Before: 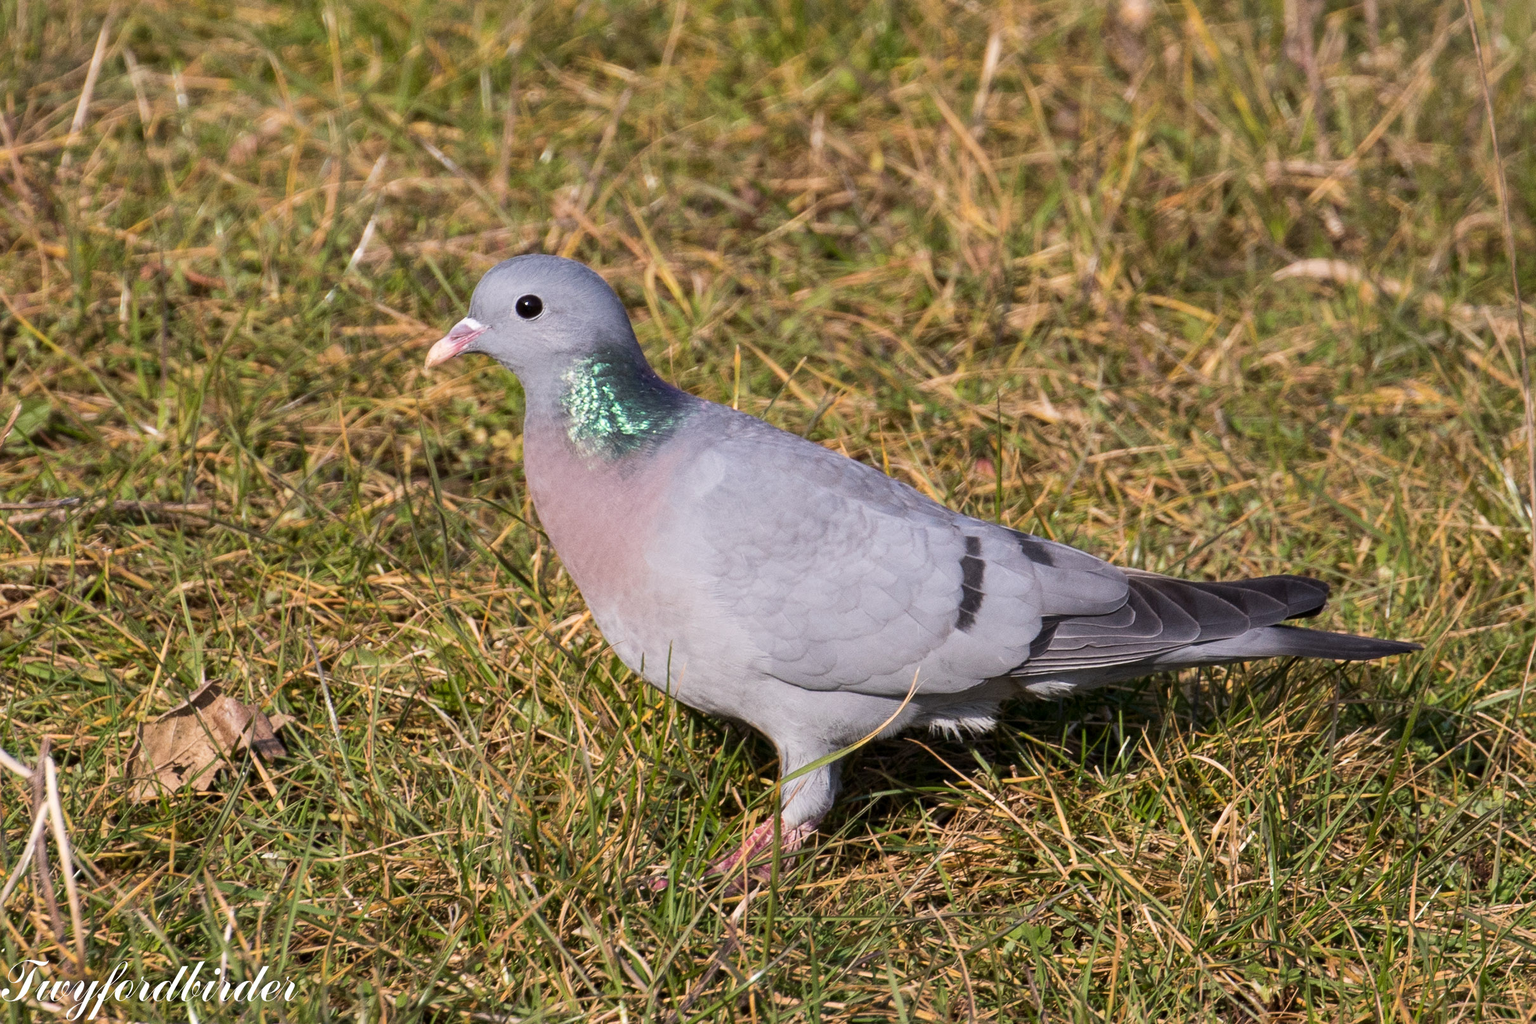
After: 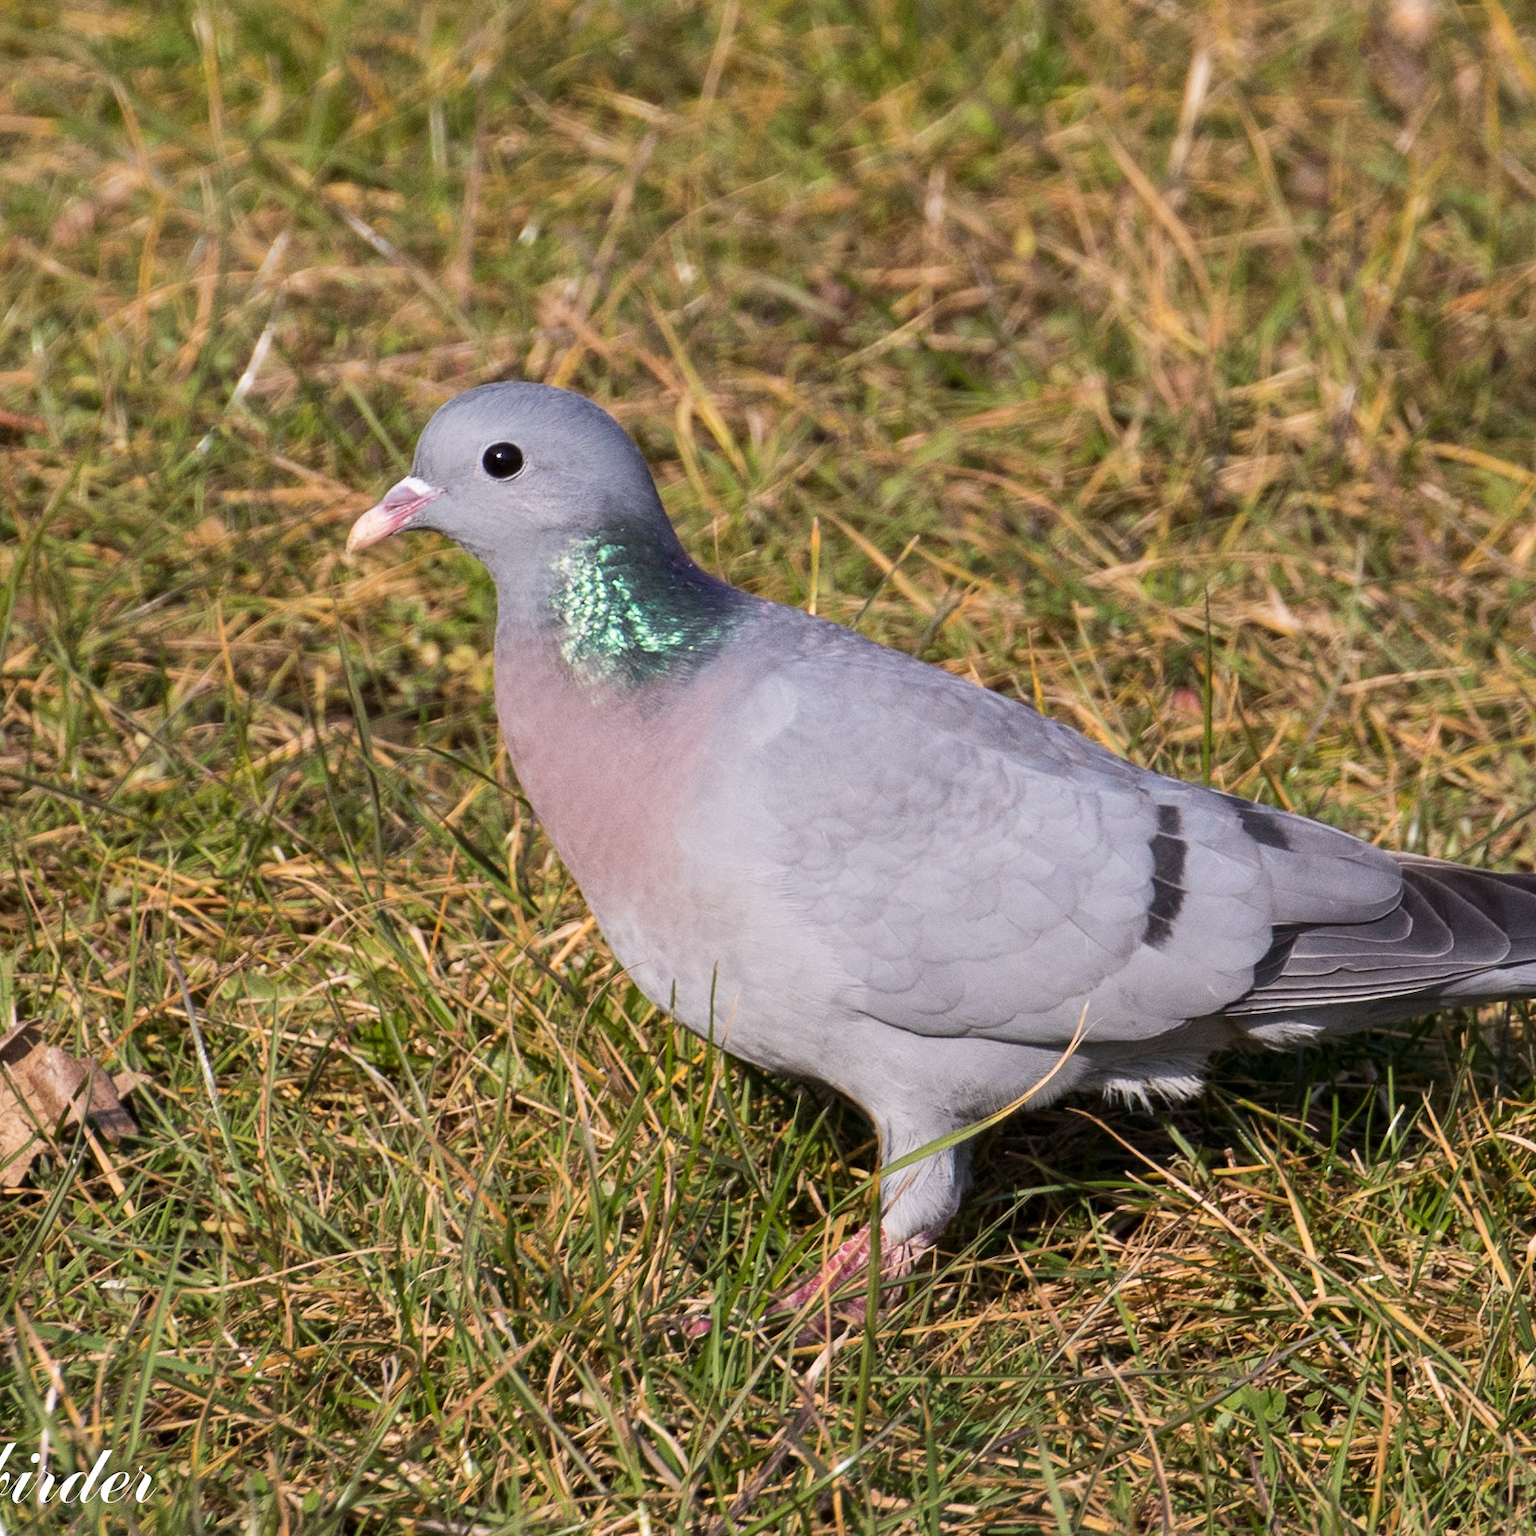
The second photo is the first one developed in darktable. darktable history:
crop and rotate: left 12.668%, right 20.672%
